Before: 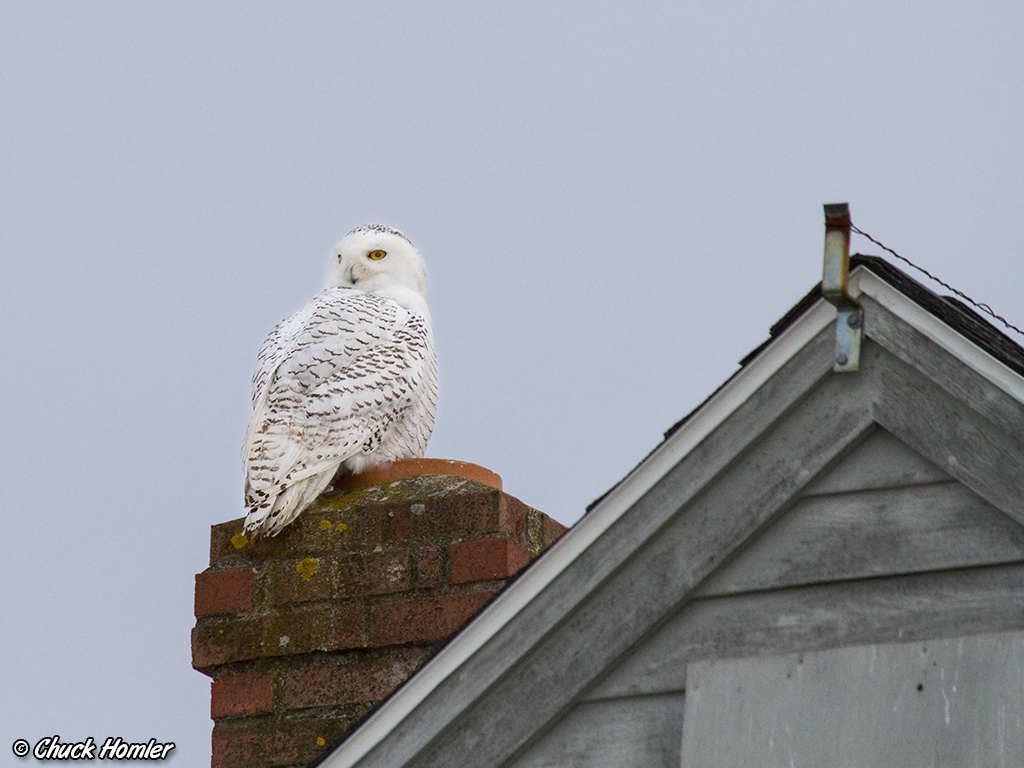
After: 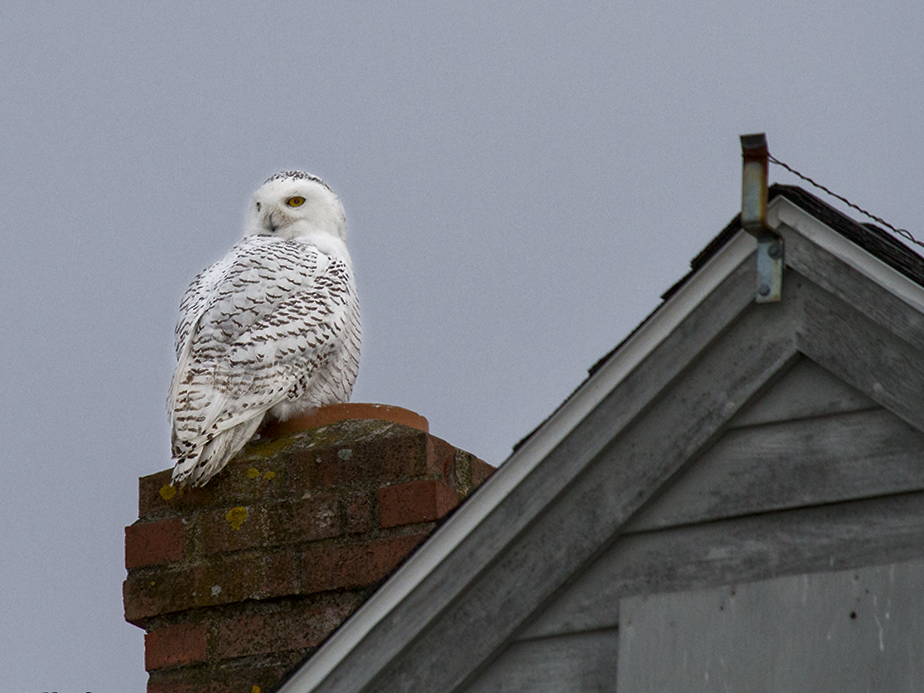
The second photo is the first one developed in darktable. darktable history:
local contrast: mode bilateral grid, contrast 20, coarseness 50, detail 120%, midtone range 0.2
rgb curve: curves: ch0 [(0, 0) (0.415, 0.237) (1, 1)]
crop and rotate: angle 1.96°, left 5.673%, top 5.673%
